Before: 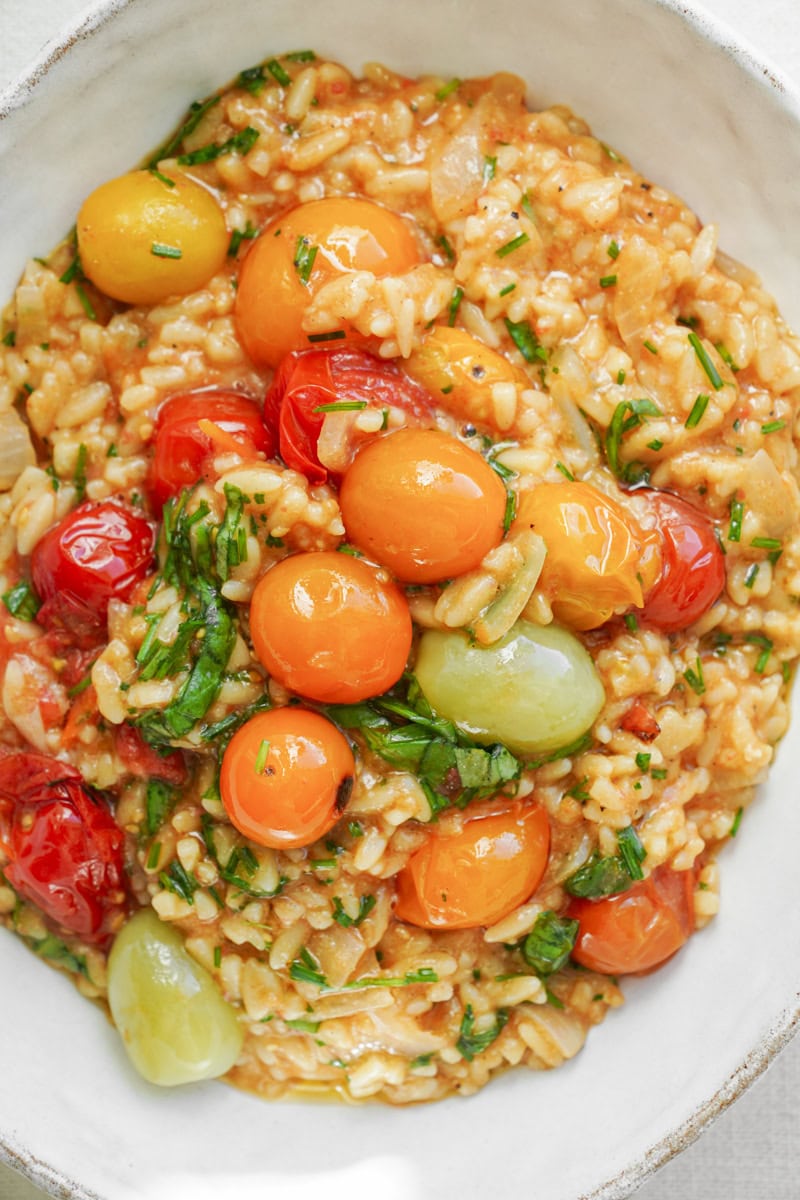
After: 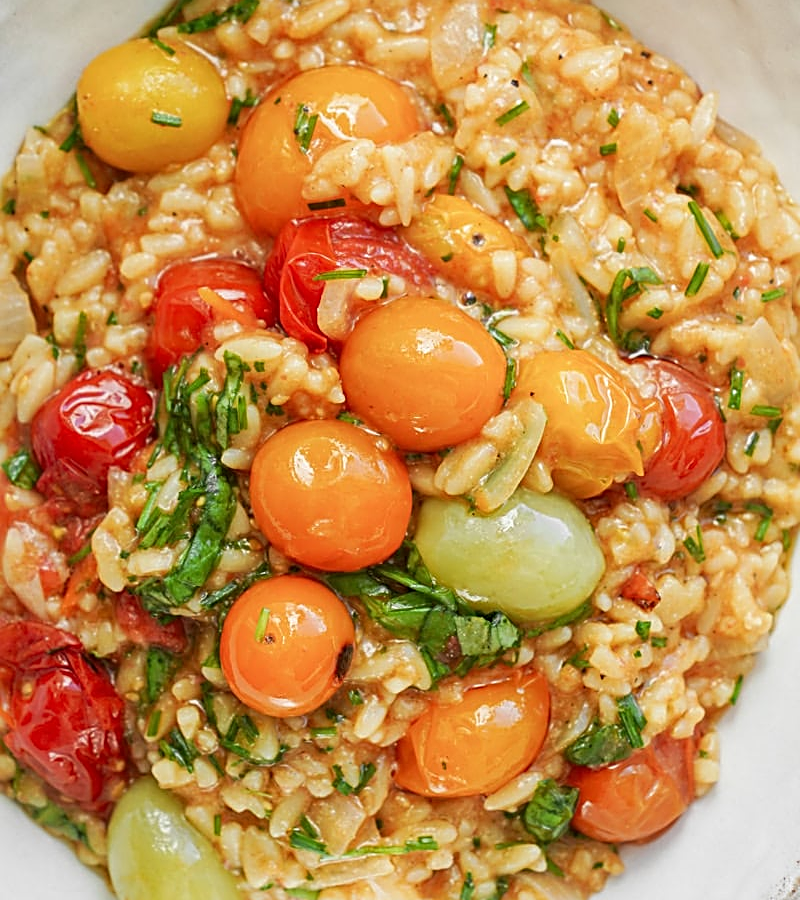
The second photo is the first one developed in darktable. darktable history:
sharpen: radius 2.535, amount 0.629
crop: top 11.048%, bottom 13.925%
